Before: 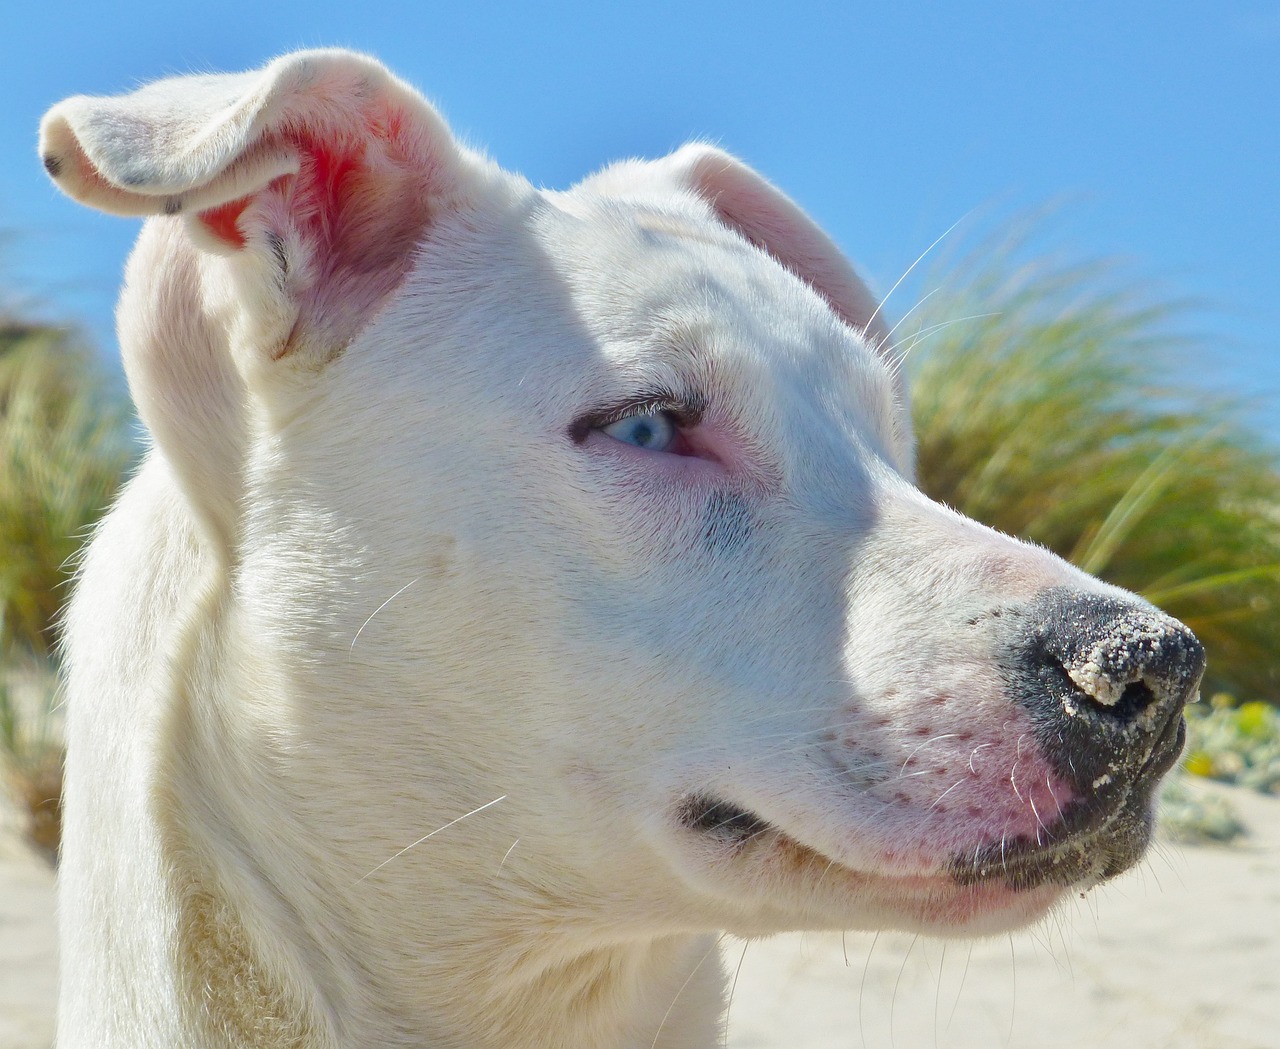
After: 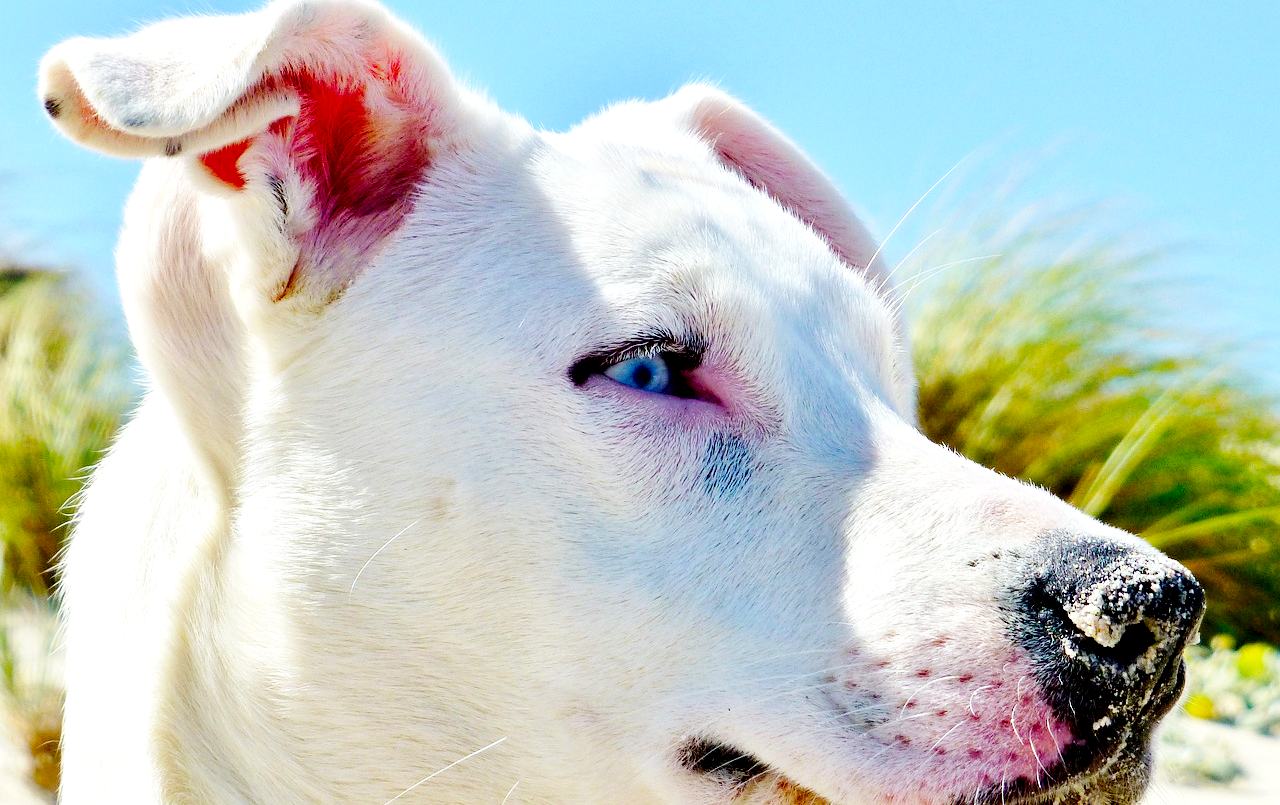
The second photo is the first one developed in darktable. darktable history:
base curve: curves: ch0 [(0, 0) (0.036, 0.025) (0.121, 0.166) (0.206, 0.329) (0.605, 0.79) (1, 1)], preserve colors none
crop: top 5.571%, bottom 17.66%
exposure: black level correction 0.042, exposure 0.499 EV, compensate exposure bias true, compensate highlight preservation false
